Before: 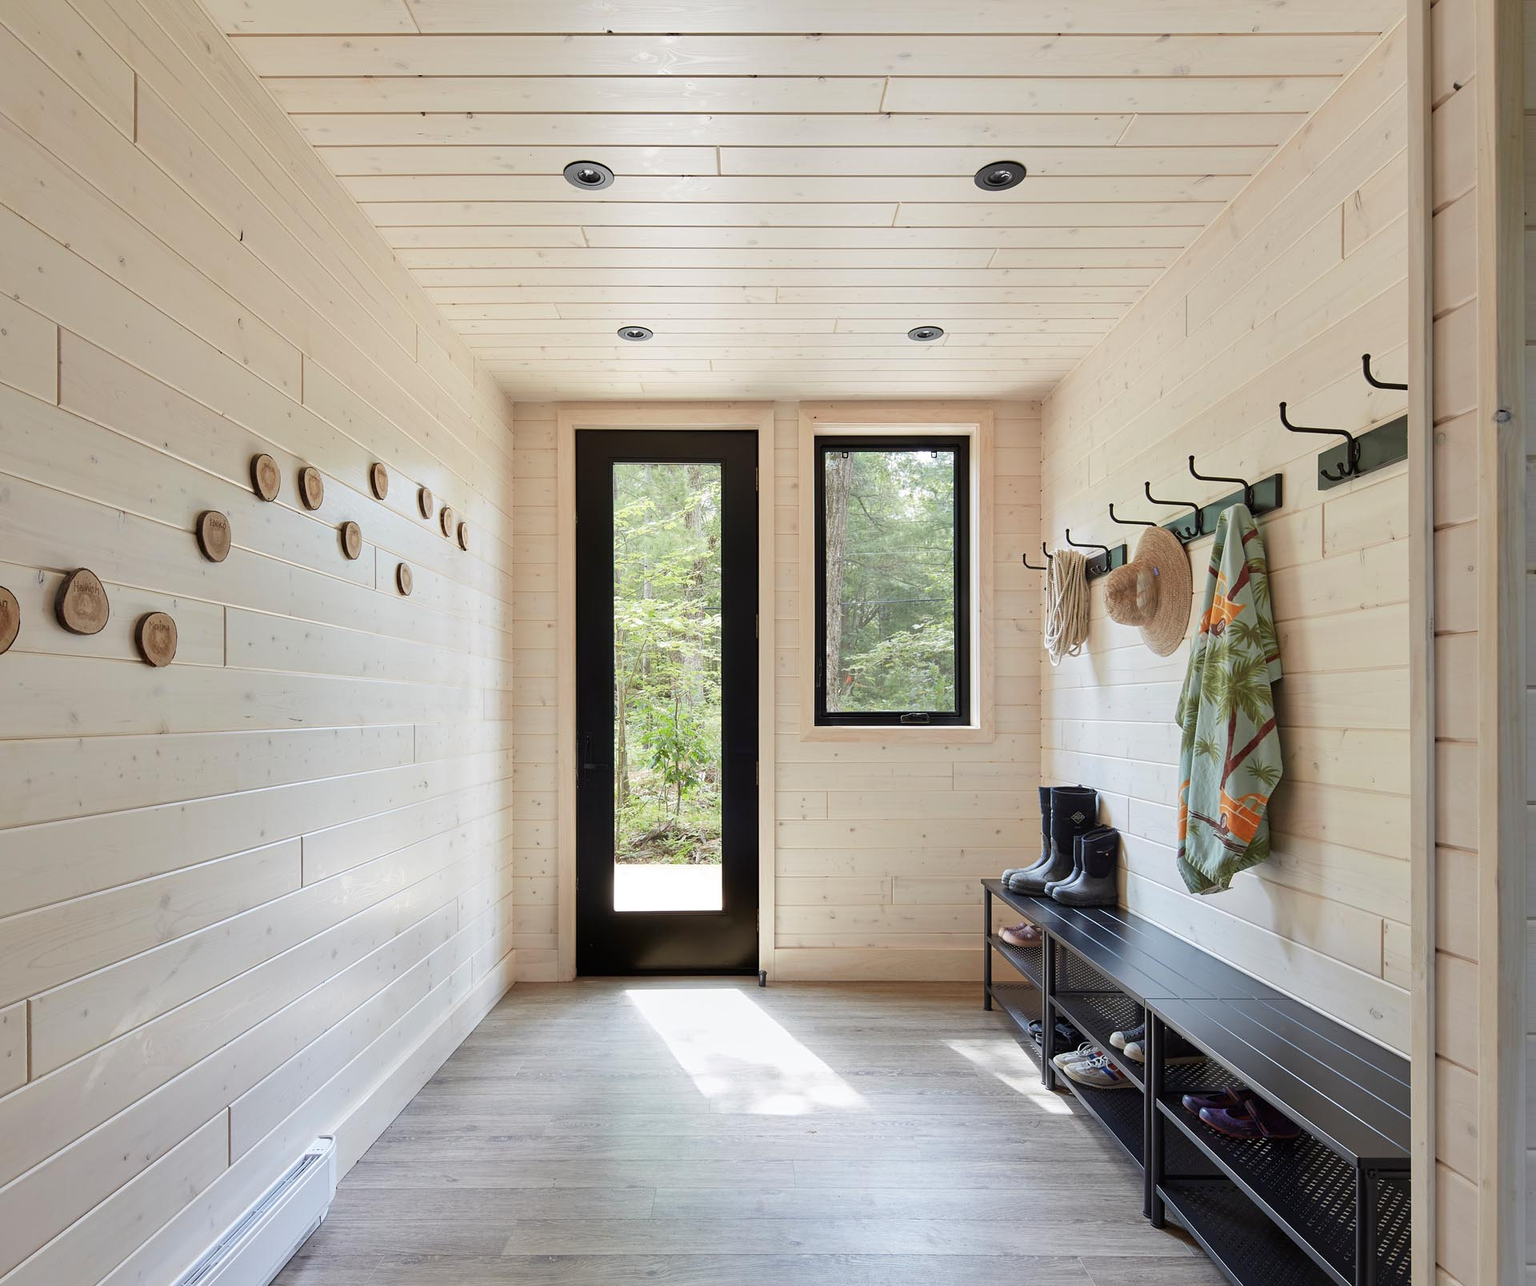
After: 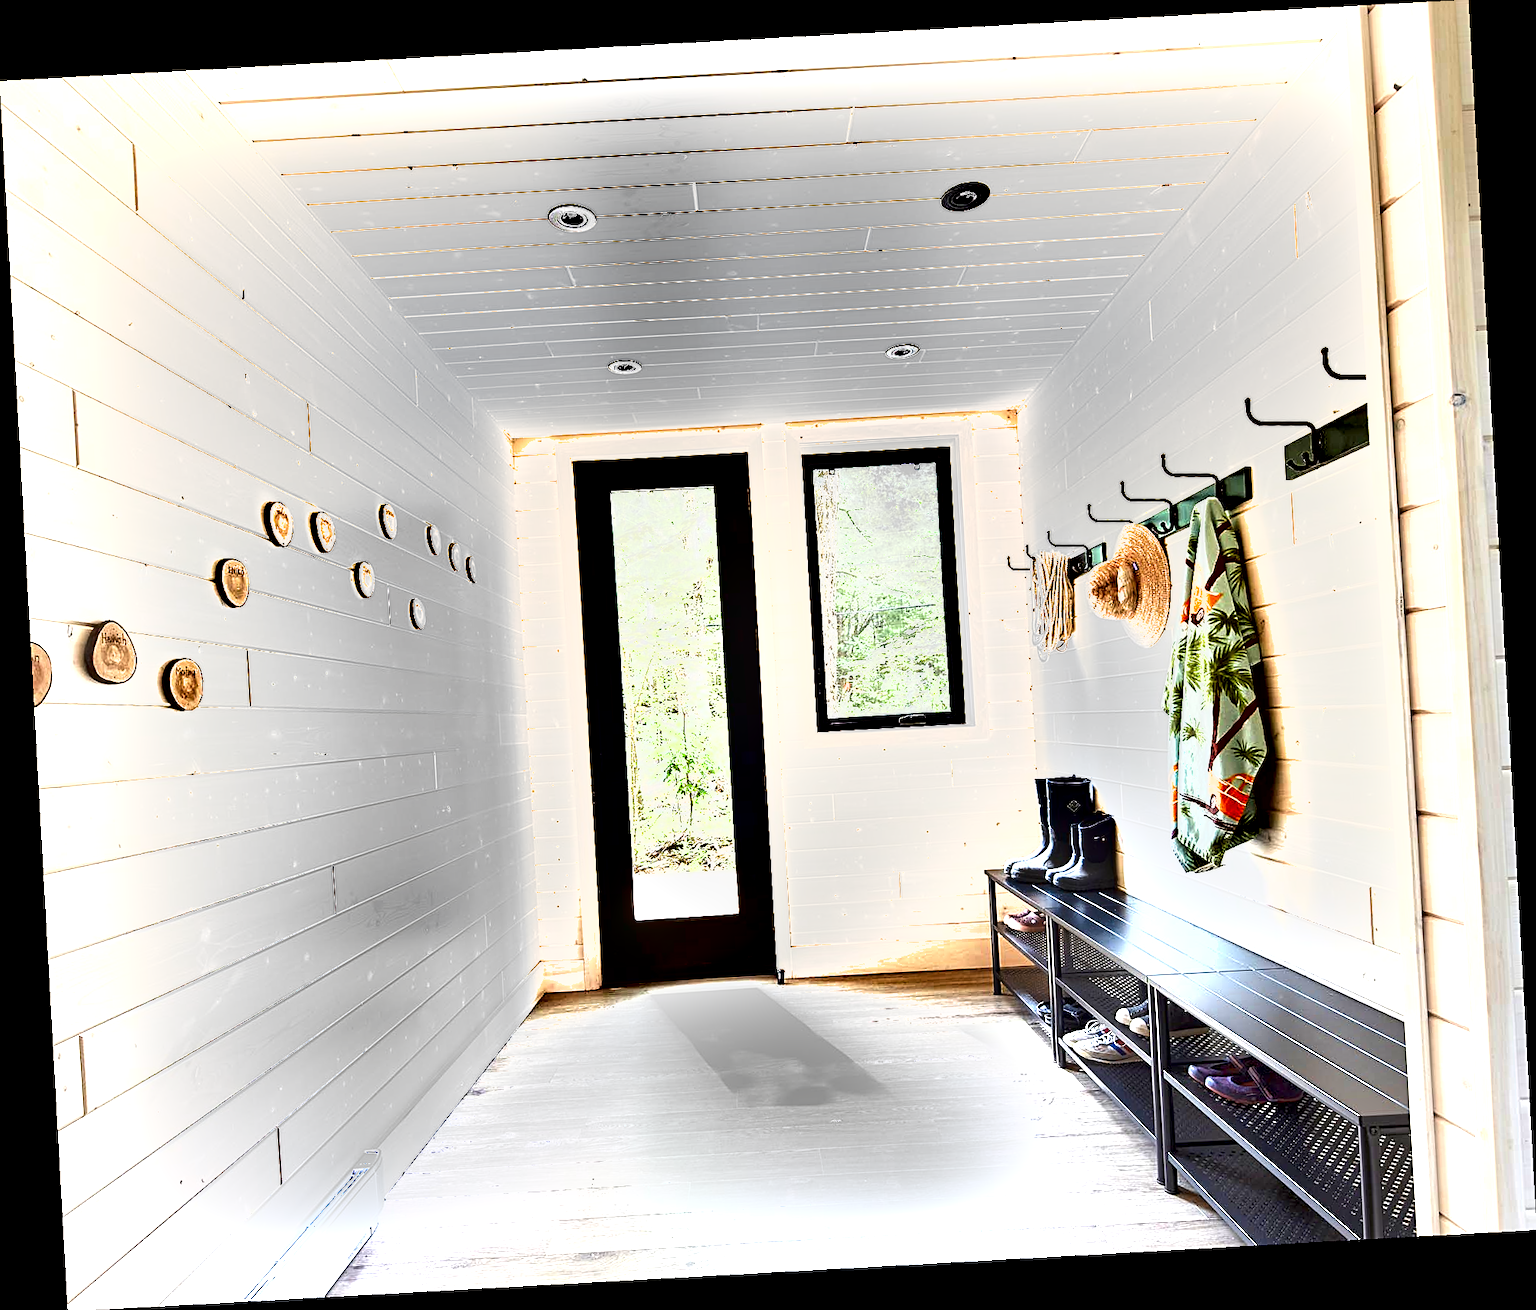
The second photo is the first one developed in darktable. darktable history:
exposure: black level correction 0.001, exposure 2 EV, compensate highlight preservation false
sharpen: radius 1.967
white balance: red 1, blue 1
shadows and highlights: shadows 43.71, white point adjustment -1.46, soften with gaussian
rotate and perspective: rotation -3.18°, automatic cropping off
